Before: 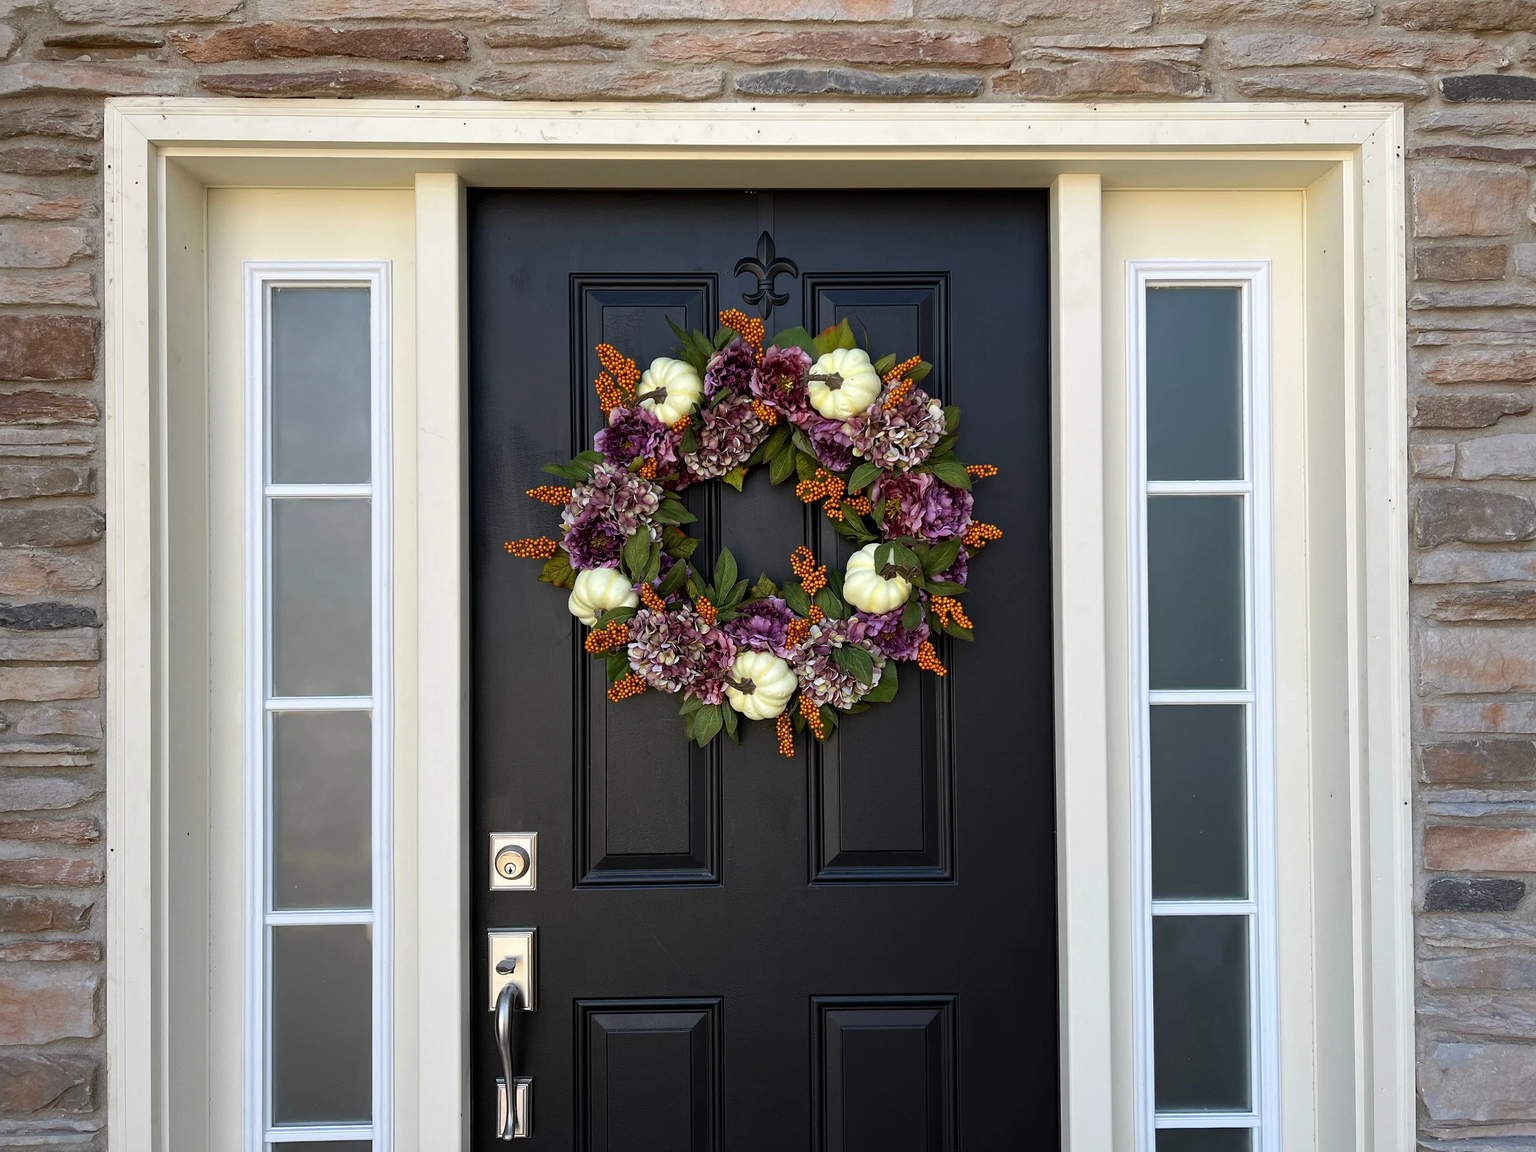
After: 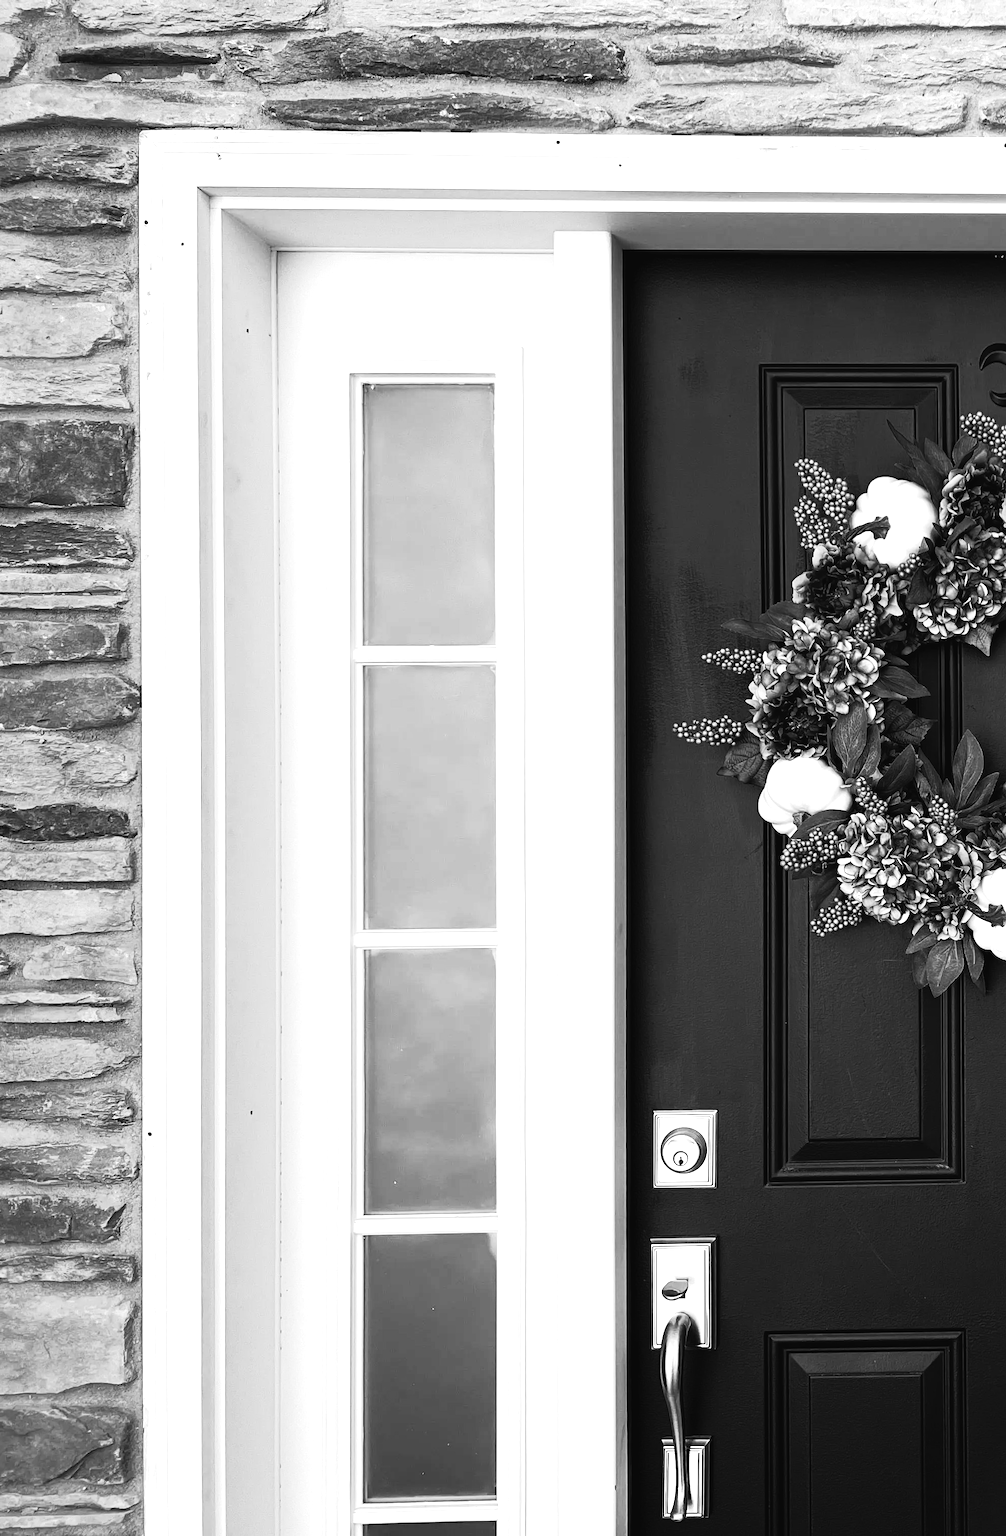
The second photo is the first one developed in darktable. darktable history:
crop and rotate: left 0%, top 0%, right 50.845%
tone equalizer: -8 EV -1.08 EV, -7 EV -1.01 EV, -6 EV -0.867 EV, -5 EV -0.578 EV, -3 EV 0.578 EV, -2 EV 0.867 EV, -1 EV 1.01 EV, +0 EV 1.08 EV, edges refinement/feathering 500, mask exposure compensation -1.57 EV, preserve details no
color balance rgb: shadows lift › chroma 6.43%, shadows lift › hue 305.74°, highlights gain › chroma 2.43%, highlights gain › hue 35.74°, global offset › chroma 0.28%, global offset › hue 320.29°, linear chroma grading › global chroma 5.5%, perceptual saturation grading › global saturation 30%, contrast 5.15%
tone curve: curves: ch0 [(0, 0.024) (0.119, 0.146) (0.474, 0.464) (0.718, 0.721) (0.817, 0.839) (1, 0.998)]; ch1 [(0, 0) (0.377, 0.416) (0.439, 0.451) (0.477, 0.477) (0.501, 0.497) (0.538, 0.544) (0.58, 0.602) (0.664, 0.676) (0.783, 0.804) (1, 1)]; ch2 [(0, 0) (0.38, 0.405) (0.463, 0.456) (0.498, 0.497) (0.524, 0.535) (0.578, 0.576) (0.648, 0.665) (1, 1)], color space Lab, independent channels, preserve colors none
white balance: red 0.98, blue 1.034
shadows and highlights: radius 334.93, shadows 63.48, highlights 6.06, compress 87.7%, highlights color adjustment 39.73%, soften with gaussian
contrast brightness saturation: contrast 0.2, brightness 0.16, saturation 0.22
monochrome: a 32, b 64, size 2.3
